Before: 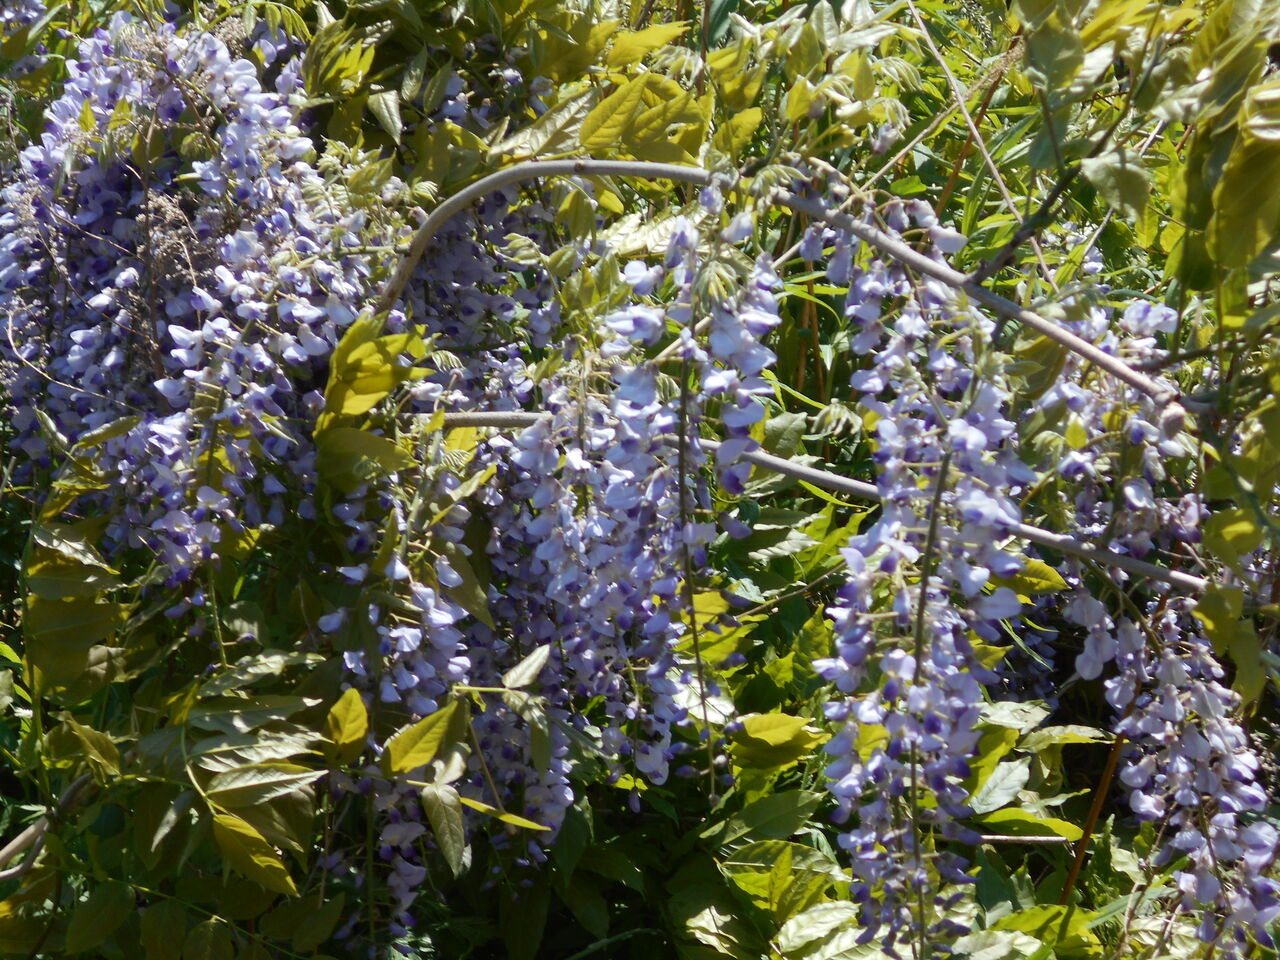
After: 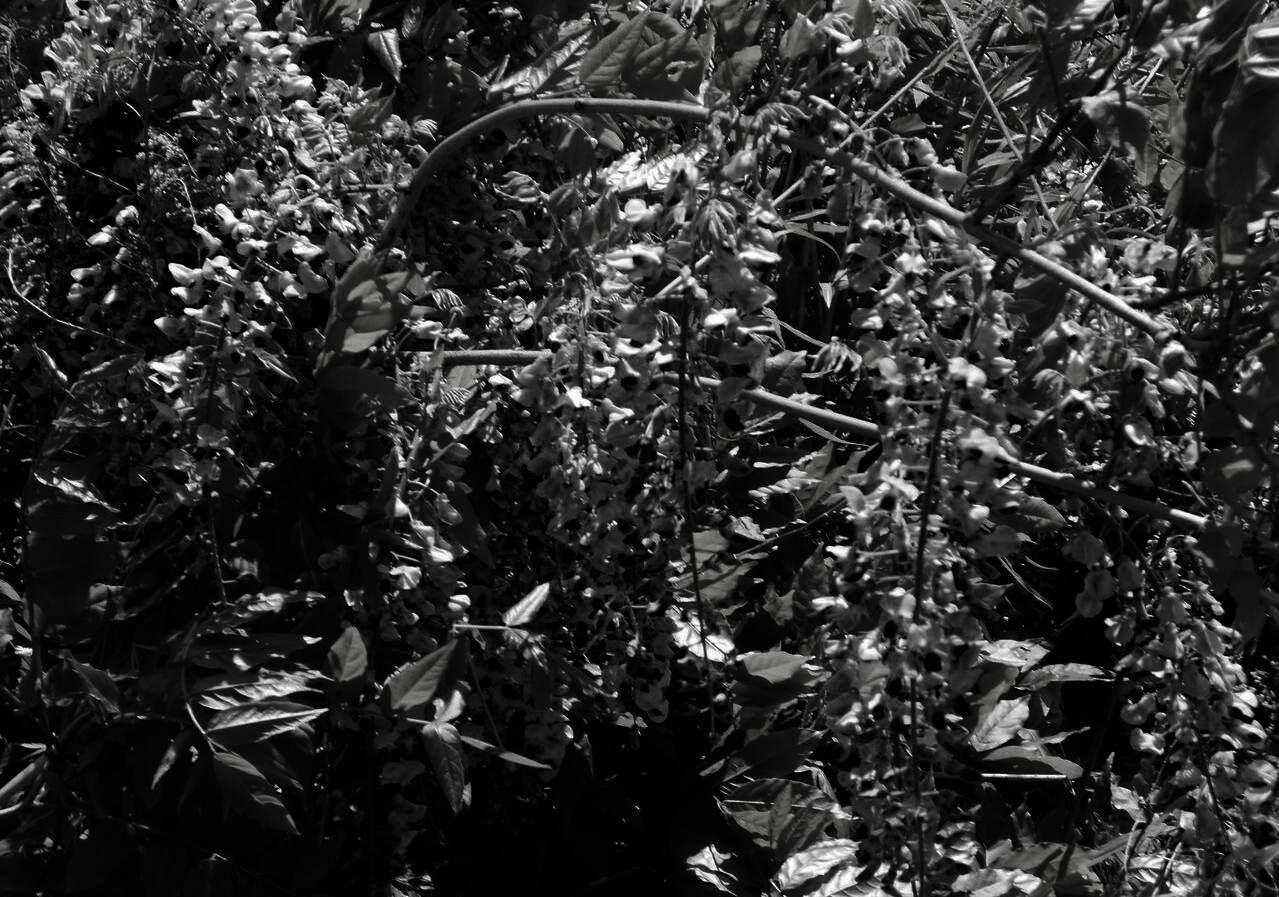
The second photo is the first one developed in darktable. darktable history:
crop and rotate: top 6.55%
haze removal: compatibility mode true
contrast brightness saturation: contrast -0.026, brightness -0.585, saturation -0.993
color balance rgb: perceptual saturation grading › global saturation 27.604%, perceptual saturation grading › highlights -25.118%, perceptual saturation grading › shadows 25.02%, perceptual brilliance grading › mid-tones 9.875%, perceptual brilliance grading › shadows 14.55%, global vibrance 15.9%, saturation formula JzAzBz (2021)
